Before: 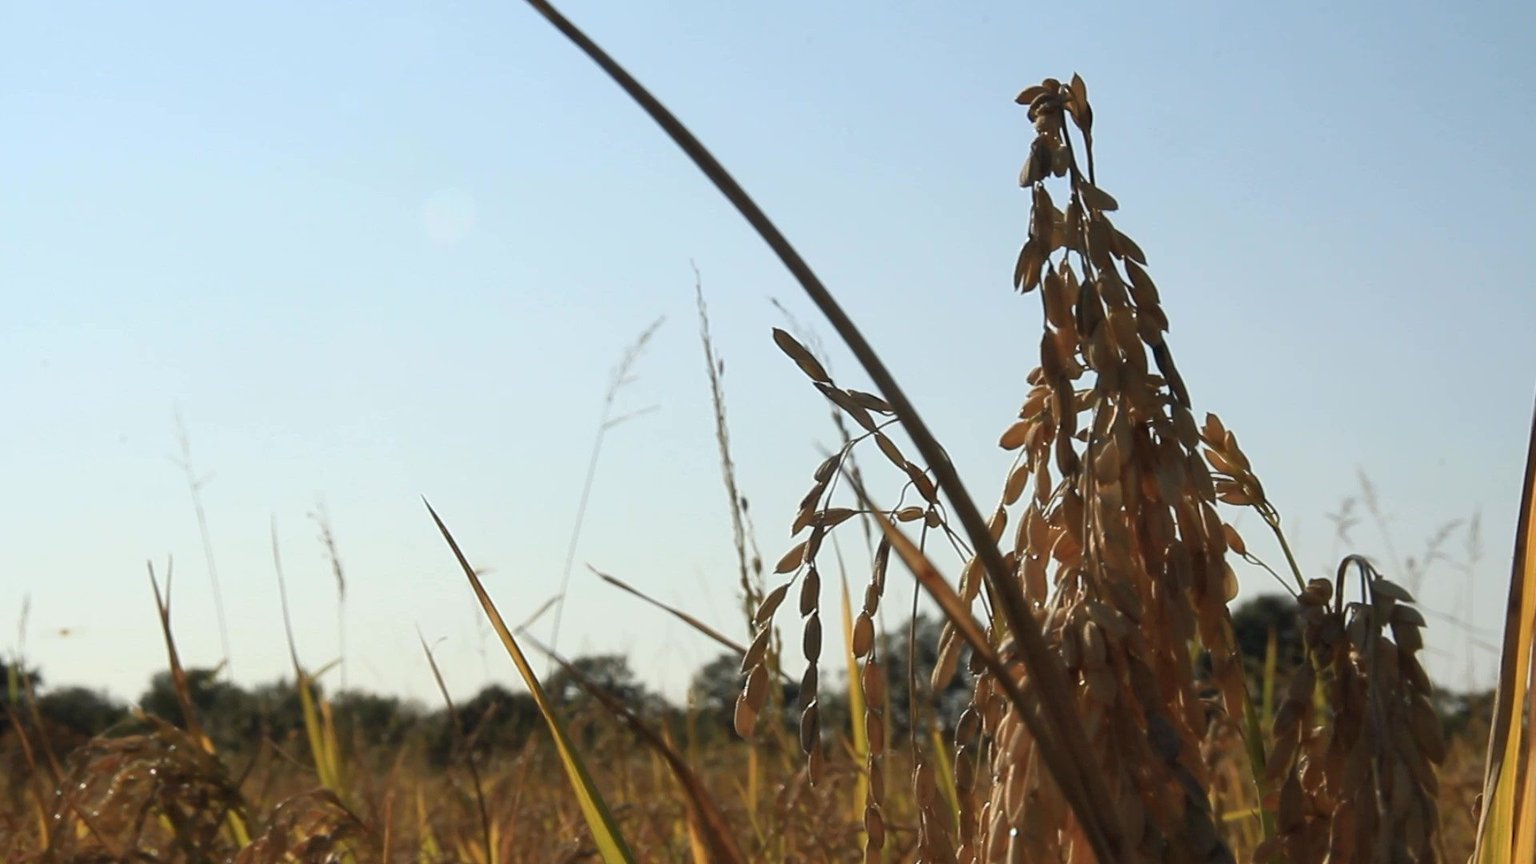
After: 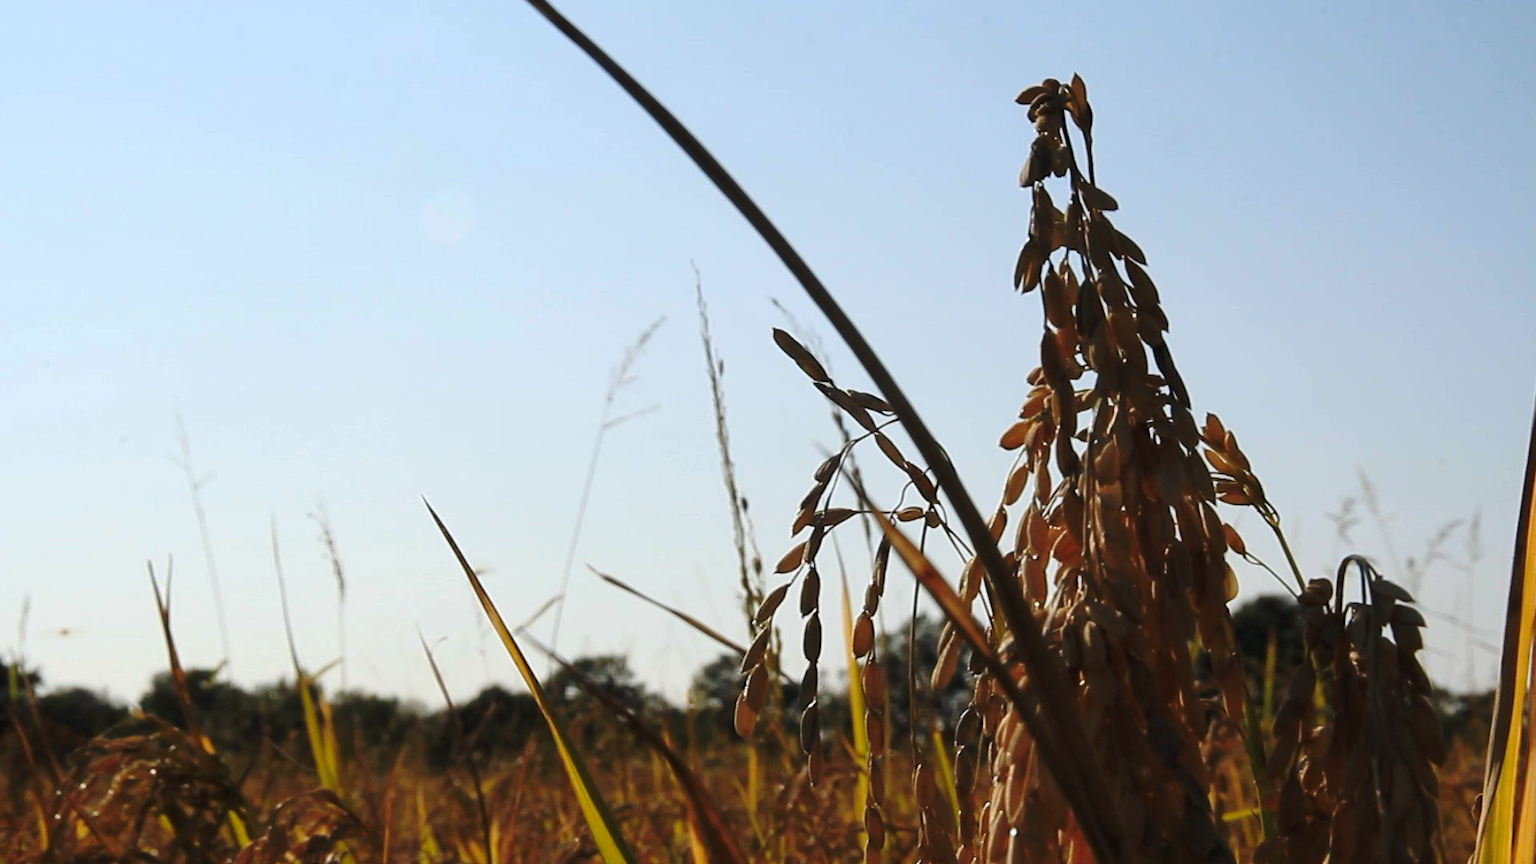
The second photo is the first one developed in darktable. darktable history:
white balance: red 1.009, blue 1.027
base curve: curves: ch0 [(0, 0) (0.073, 0.04) (0.157, 0.139) (0.492, 0.492) (0.758, 0.758) (1, 1)], preserve colors none
color balance rgb: global vibrance -1%, saturation formula JzAzBz (2021)
